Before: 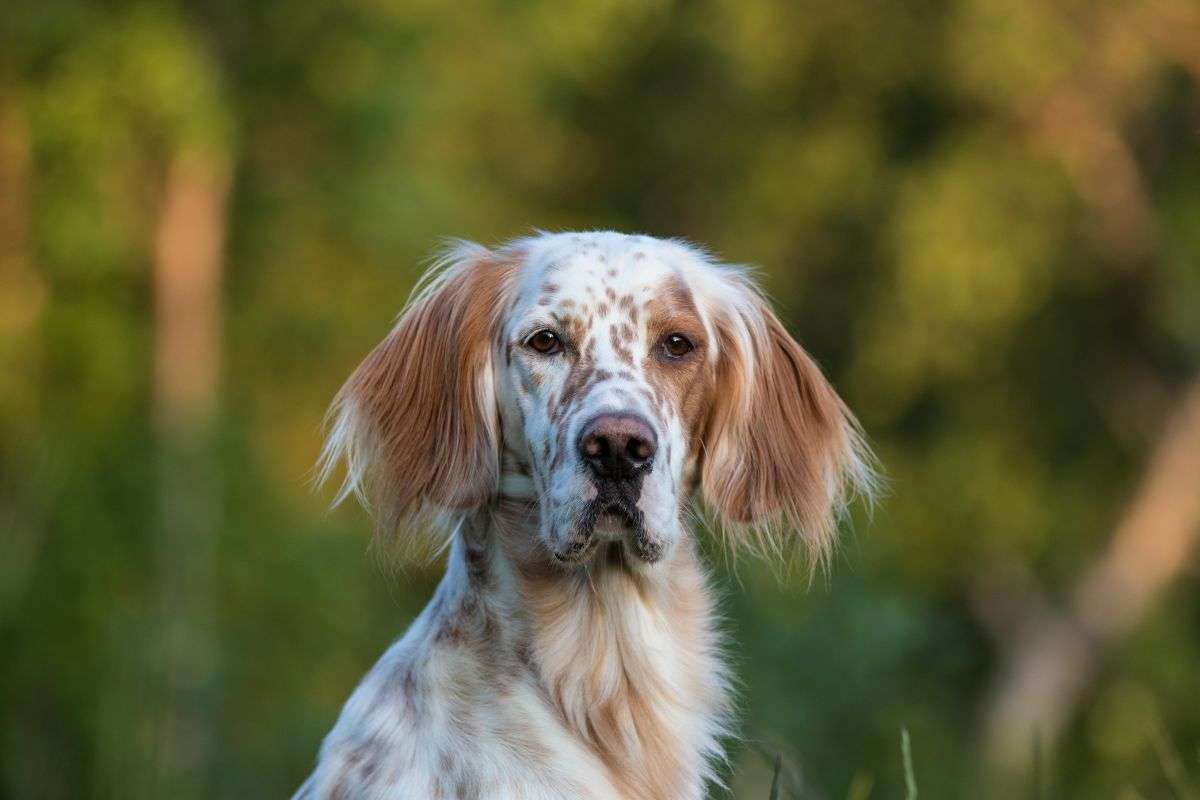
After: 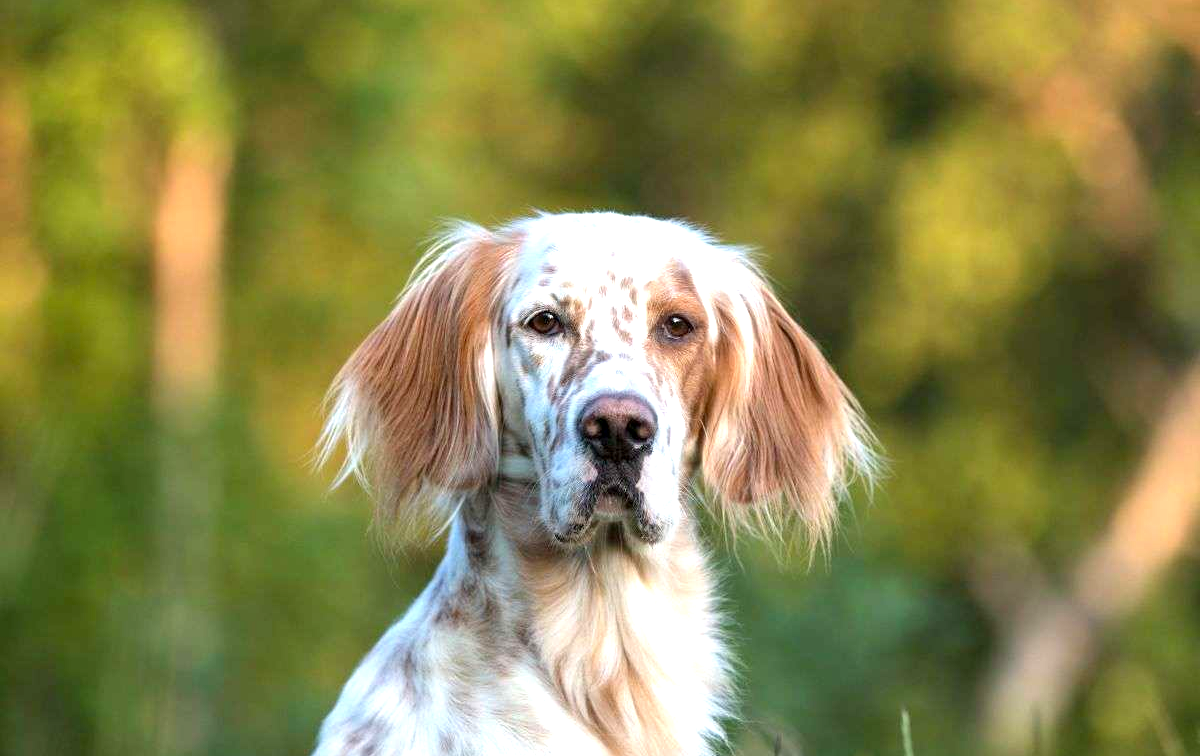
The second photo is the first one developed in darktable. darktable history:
white balance: emerald 1
exposure: black level correction 0.001, exposure 1.116 EV, compensate highlight preservation false
crop and rotate: top 2.479%, bottom 3.018%
